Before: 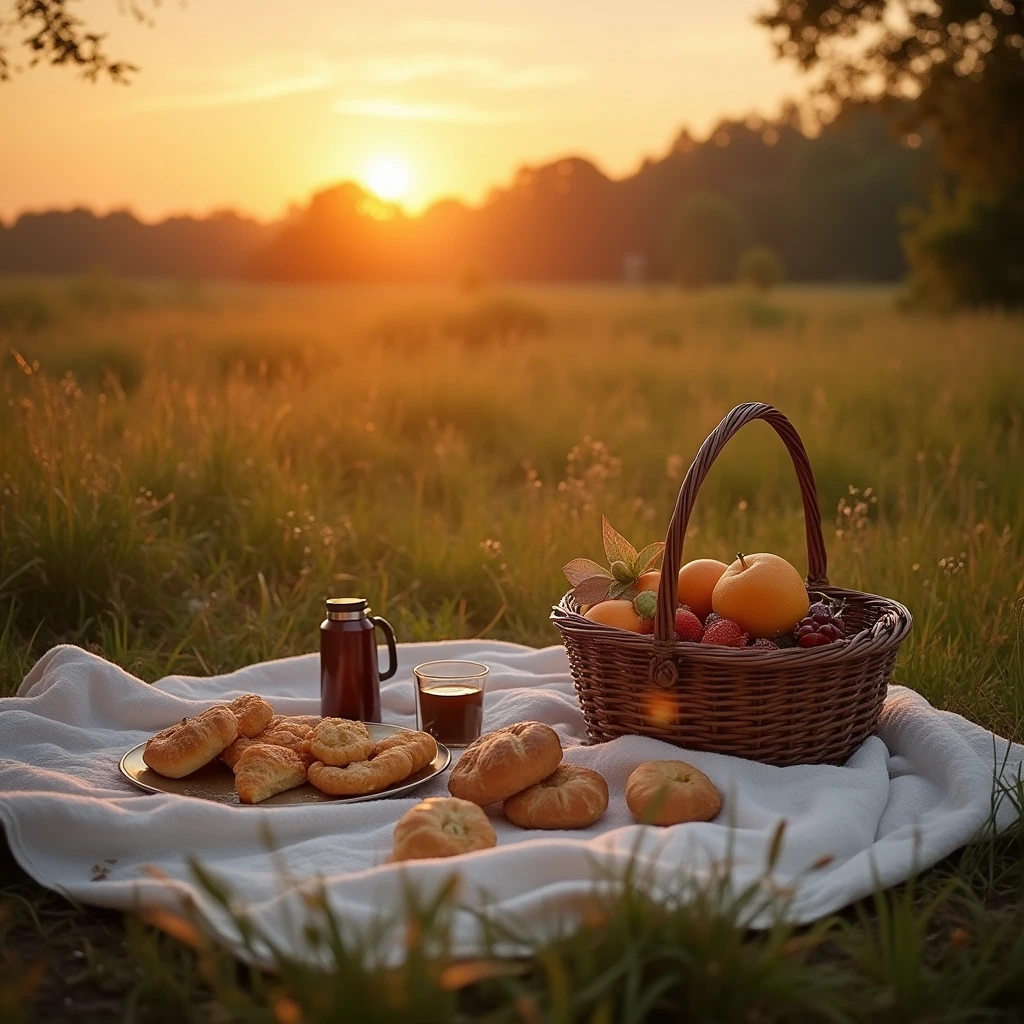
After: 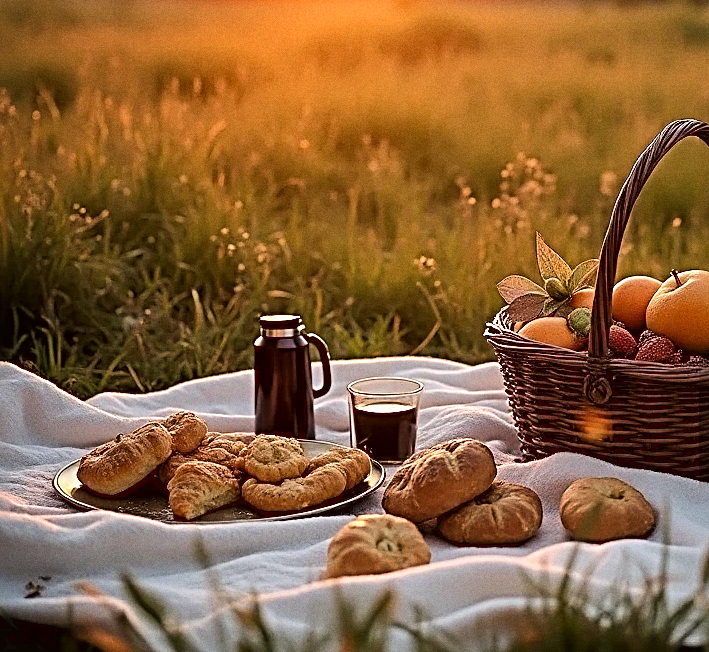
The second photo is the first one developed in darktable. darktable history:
grain: coarseness 0.09 ISO
crop: left 6.488%, top 27.668%, right 24.183%, bottom 8.656%
exposure: black level correction 0.001, exposure 0.3 EV, compensate highlight preservation false
sharpen: radius 3.69, amount 0.928
local contrast: mode bilateral grid, contrast 20, coarseness 50, detail 141%, midtone range 0.2
tone curve: curves: ch0 [(0, 0.019) (0.11, 0.036) (0.259, 0.214) (0.378, 0.365) (0.499, 0.529) (1, 1)], color space Lab, linked channels, preserve colors none
velvia: strength 15%
